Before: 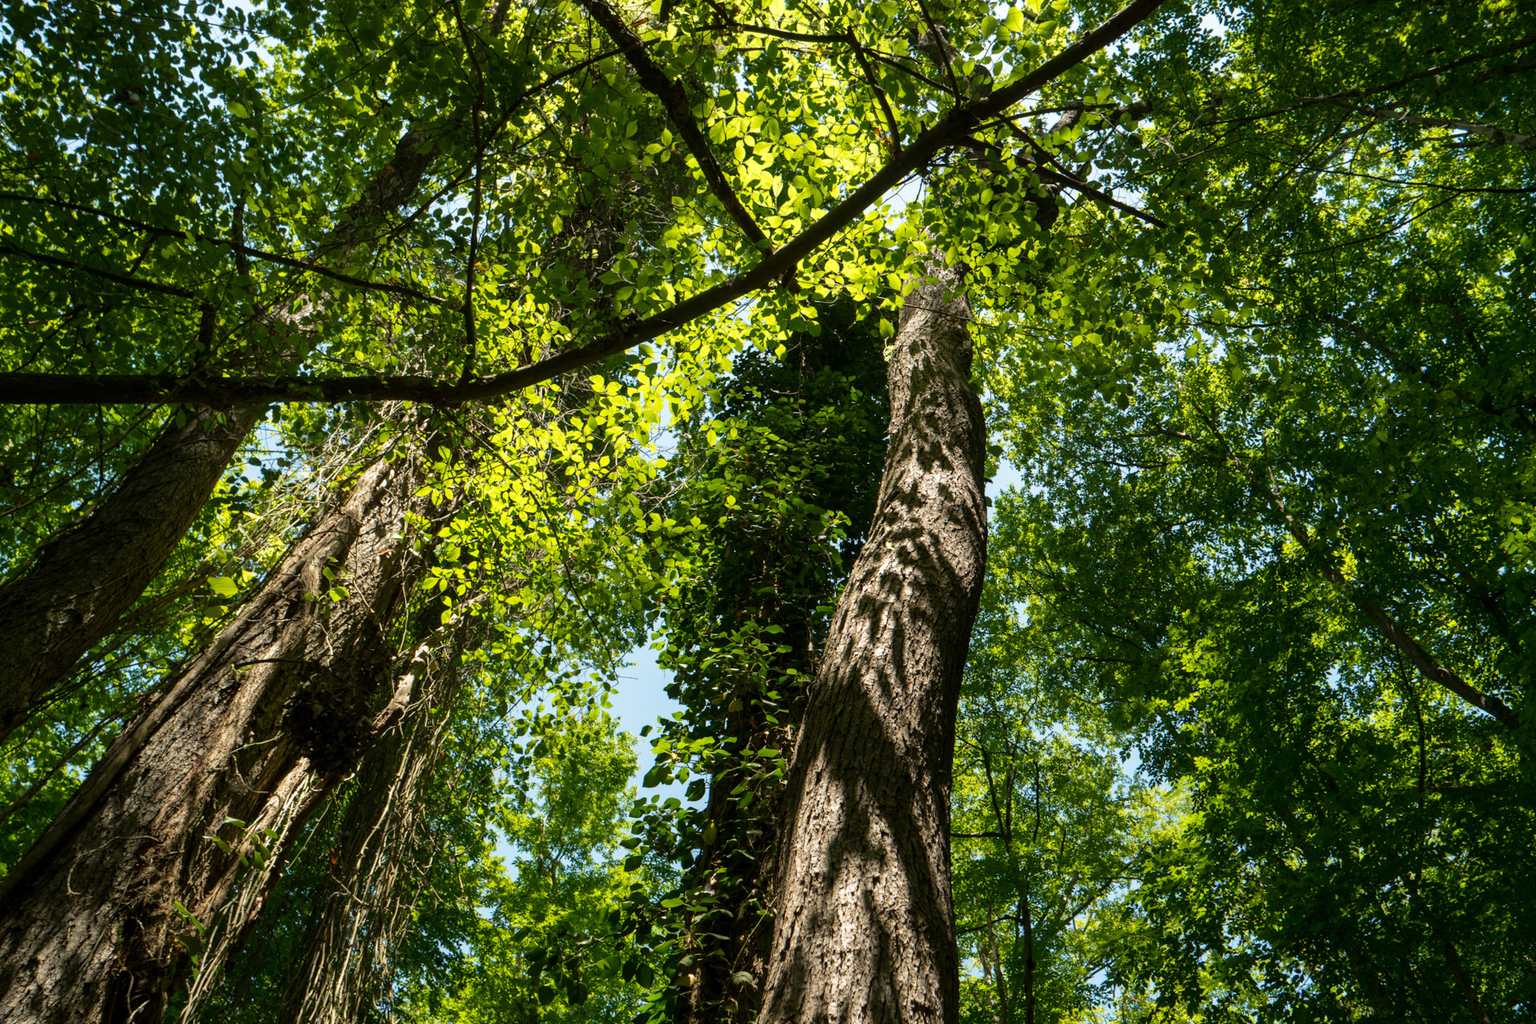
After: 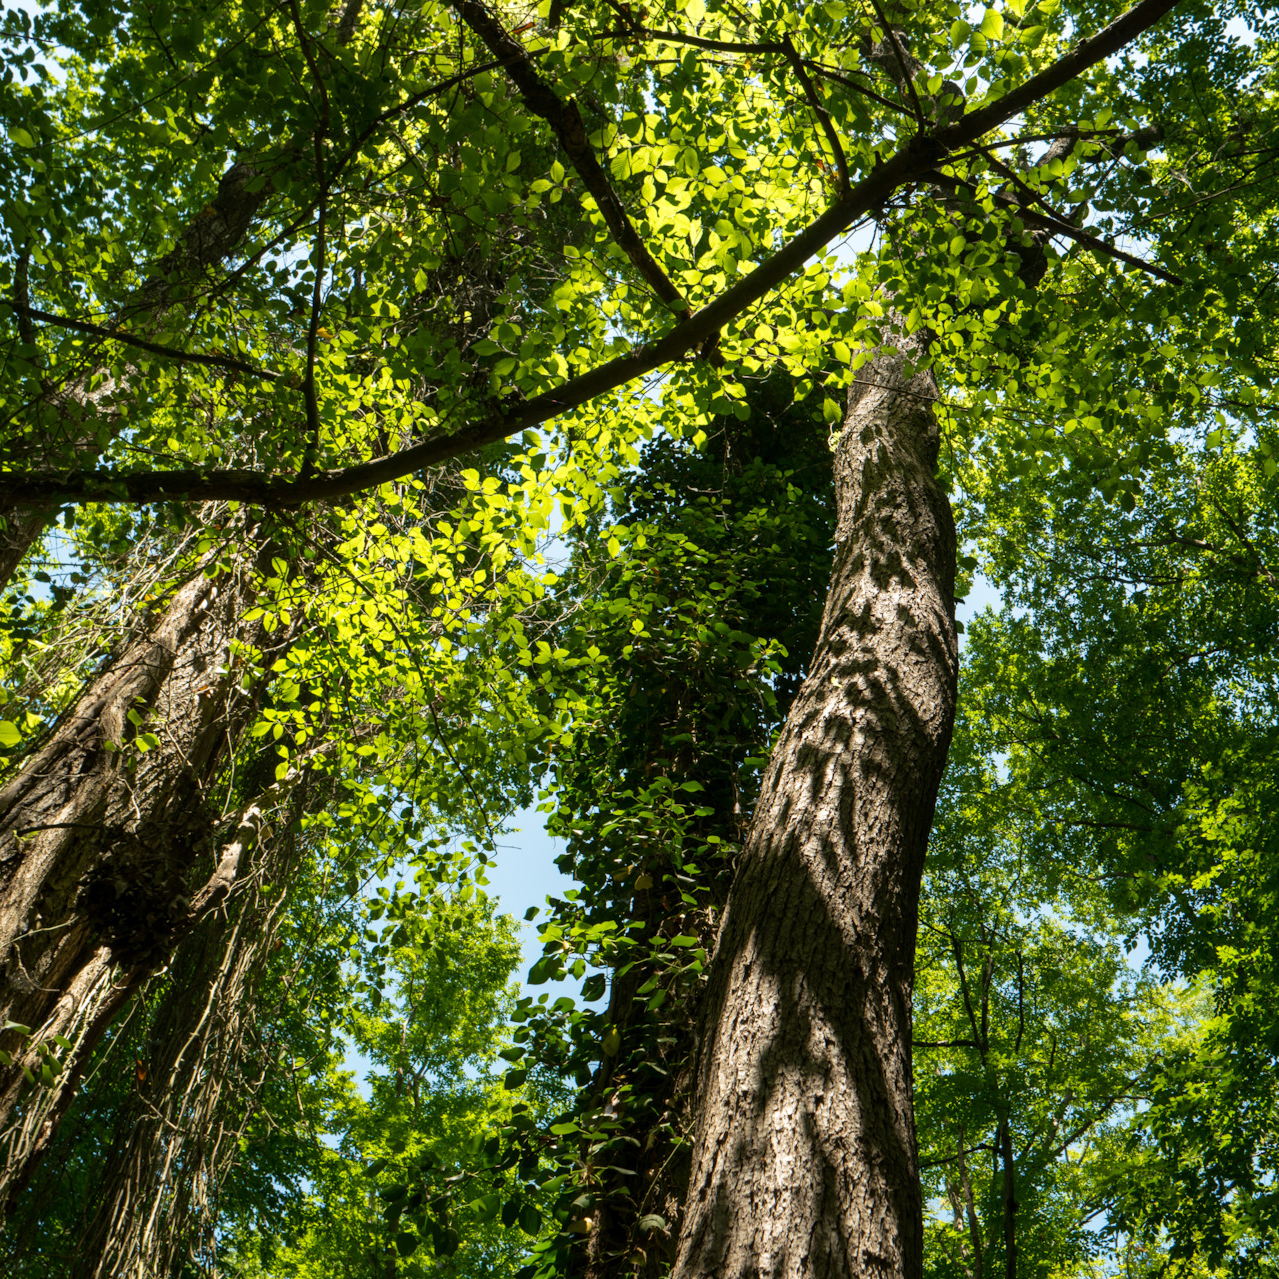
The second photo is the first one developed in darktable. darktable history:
crop and rotate: left 14.425%, right 18.913%
